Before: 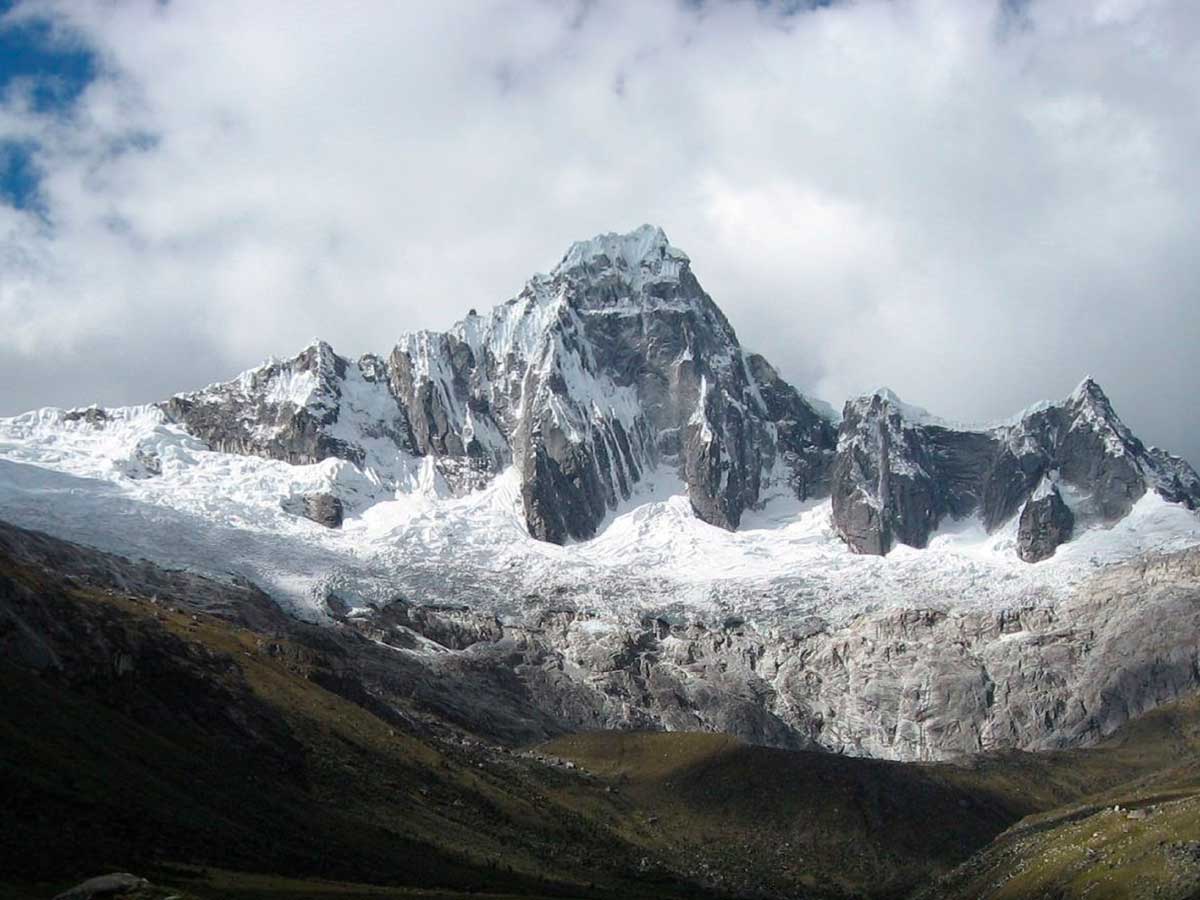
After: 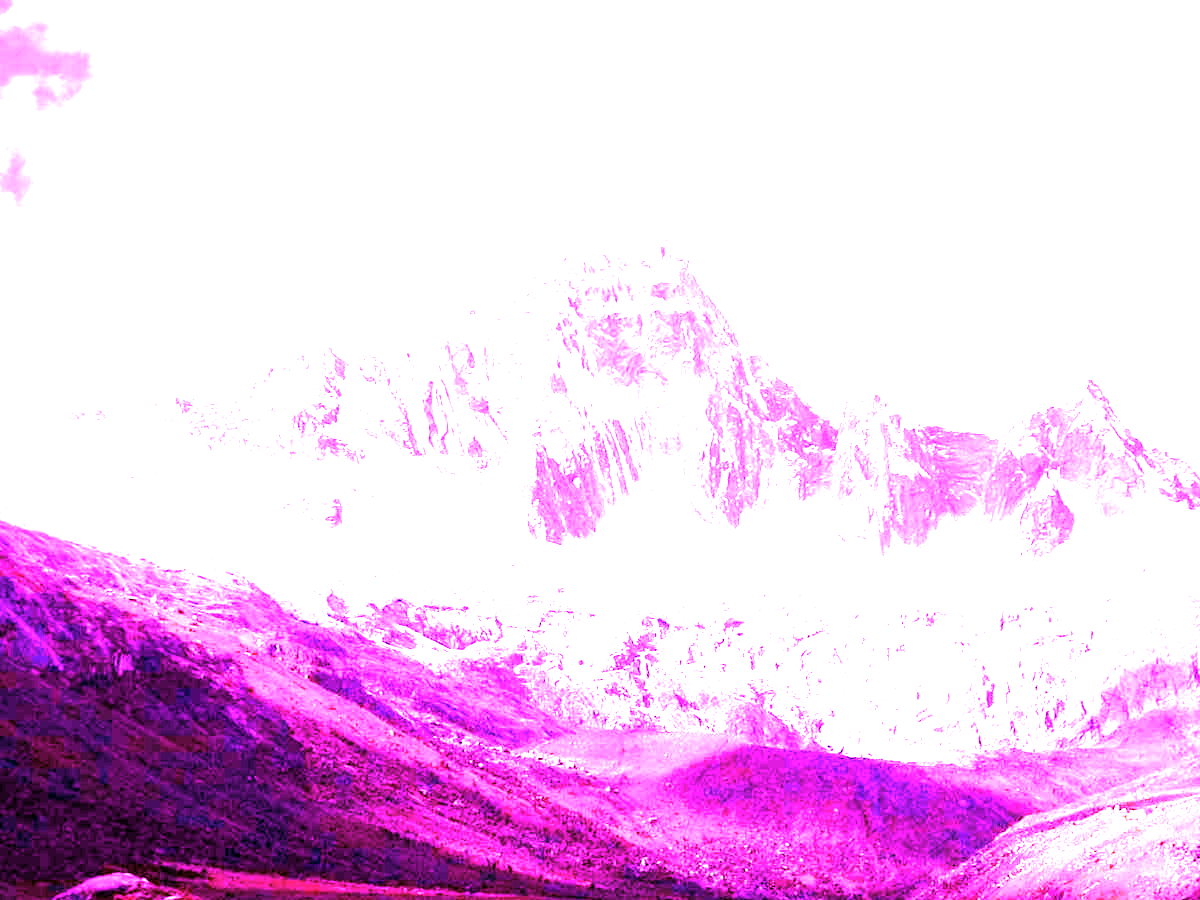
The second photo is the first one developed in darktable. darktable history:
exposure: compensate highlight preservation false
white balance: red 8, blue 8
velvia: strength 56%
tone equalizer: on, module defaults
